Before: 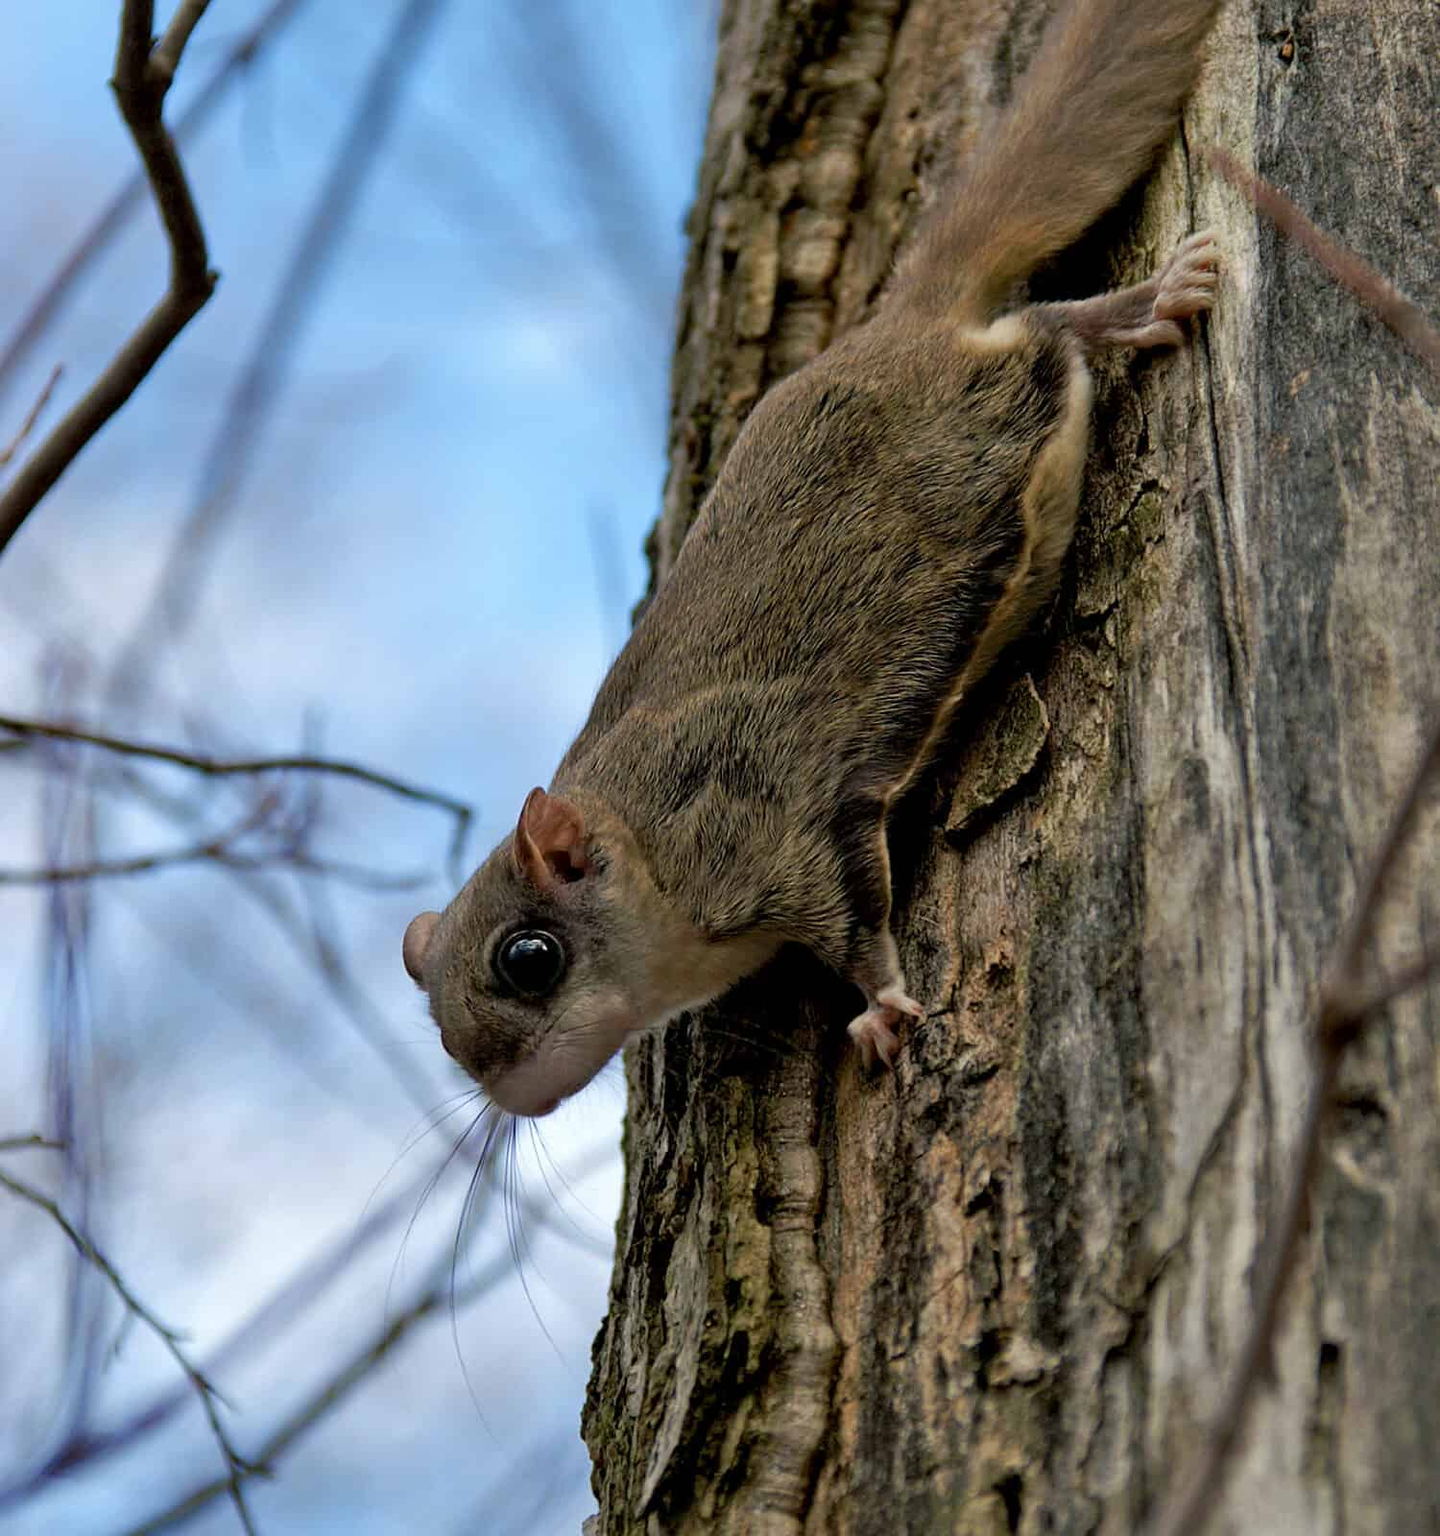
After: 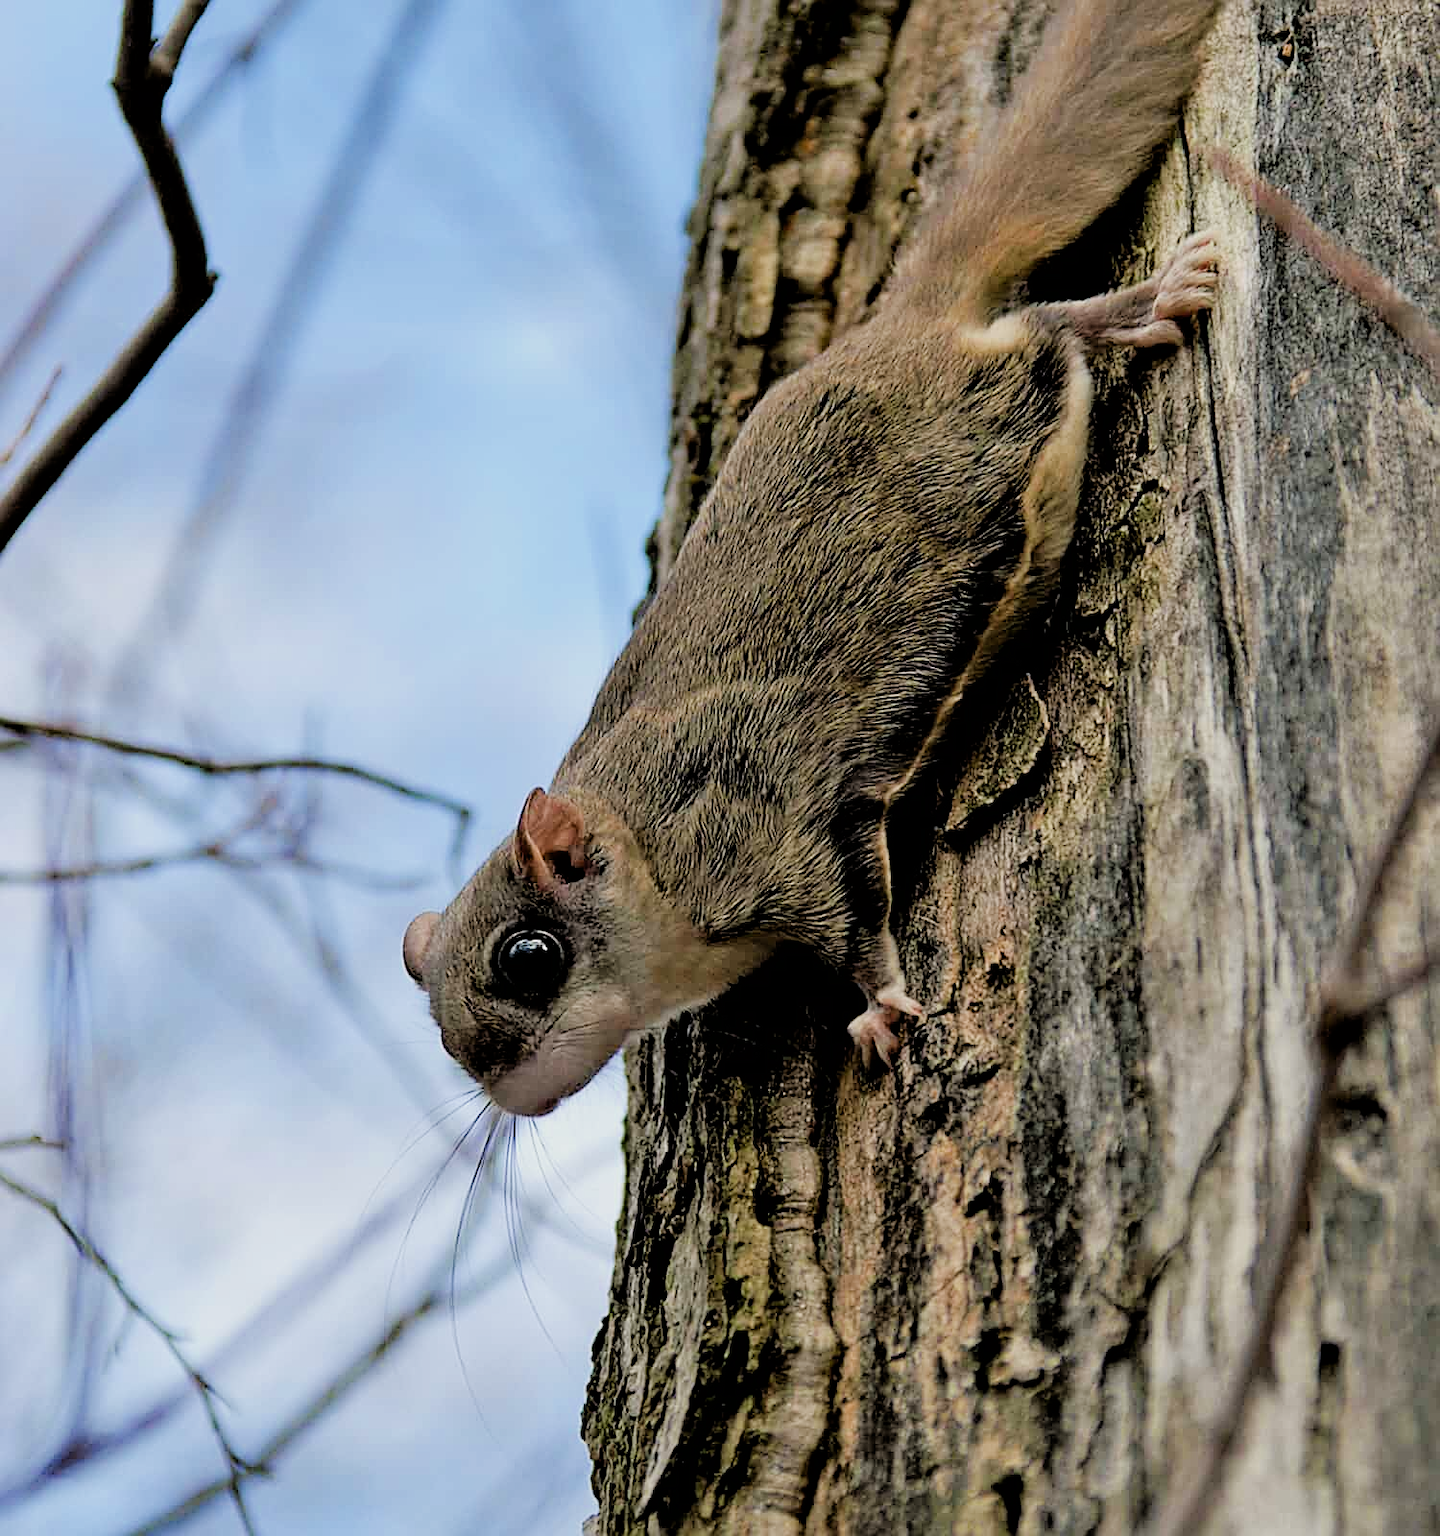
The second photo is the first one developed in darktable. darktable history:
filmic rgb: black relative exposure -4.57 EV, white relative exposure 4.8 EV, hardness 2.36, latitude 35.36%, contrast 1.042, highlights saturation mix 1.16%, shadows ↔ highlights balance 1.18%
exposure: exposure 0.748 EV, compensate highlight preservation false
sharpen: on, module defaults
tone equalizer: mask exposure compensation -0.511 EV
